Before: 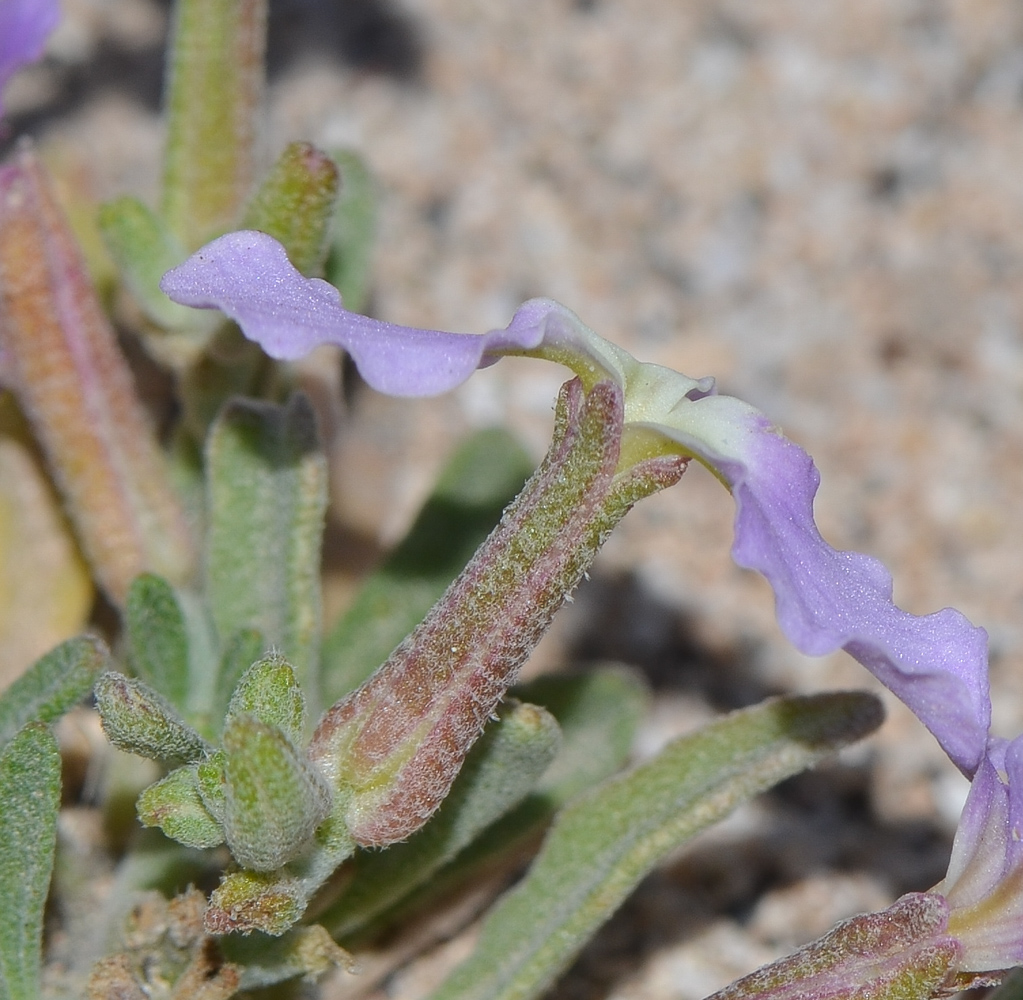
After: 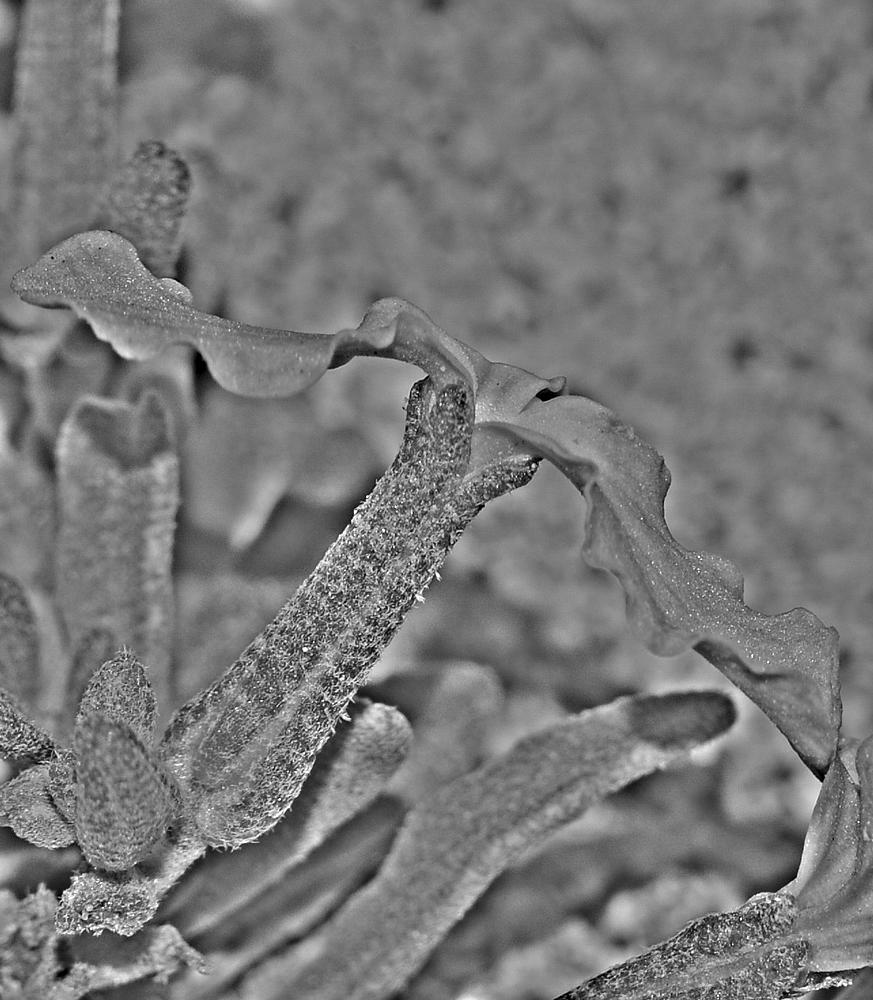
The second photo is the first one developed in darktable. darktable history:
highpass: on, module defaults
crop and rotate: left 14.584%
